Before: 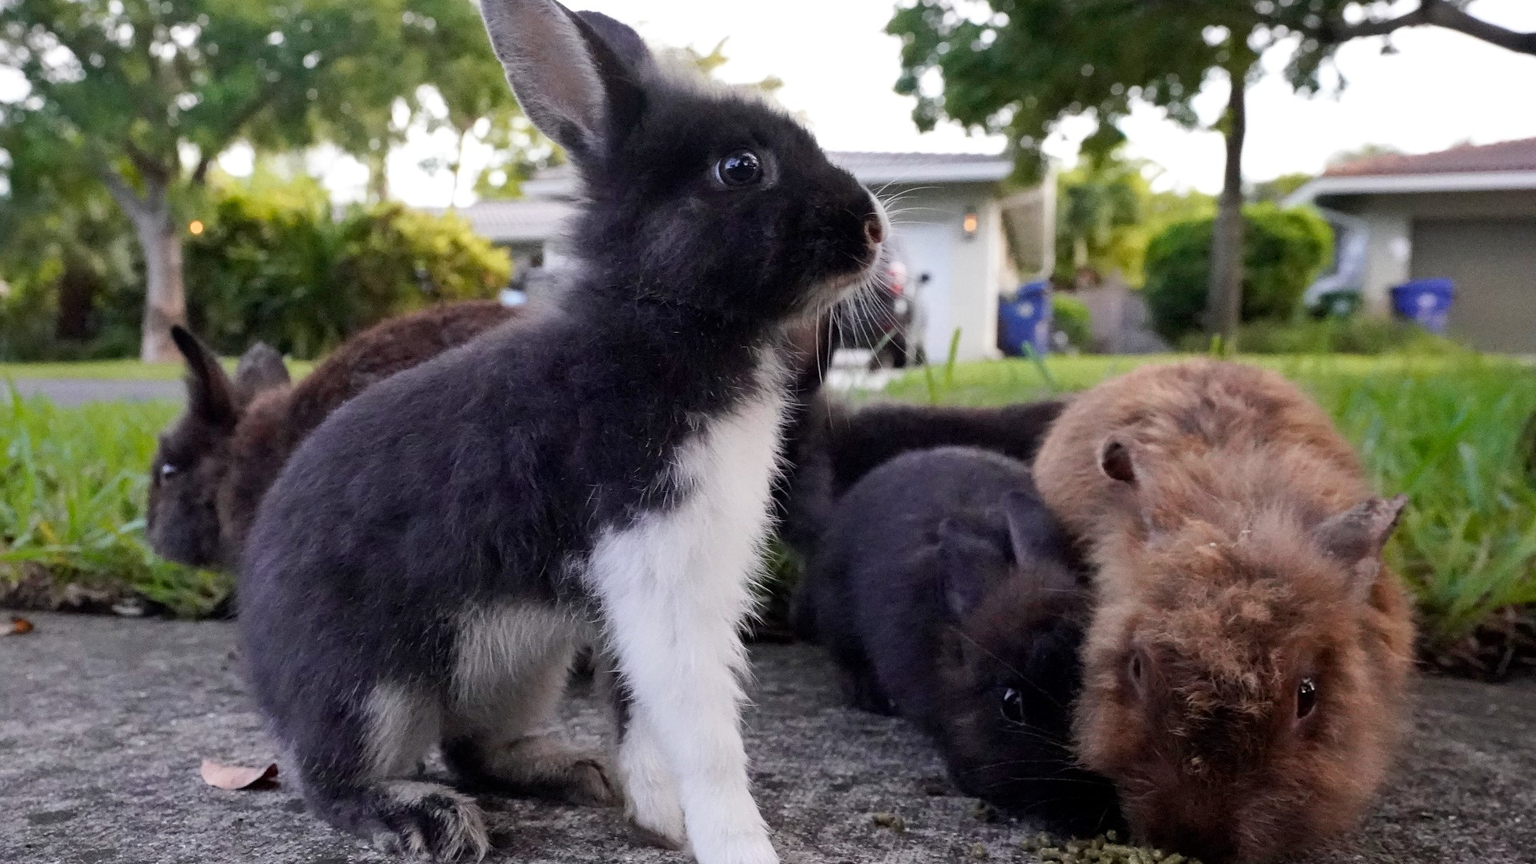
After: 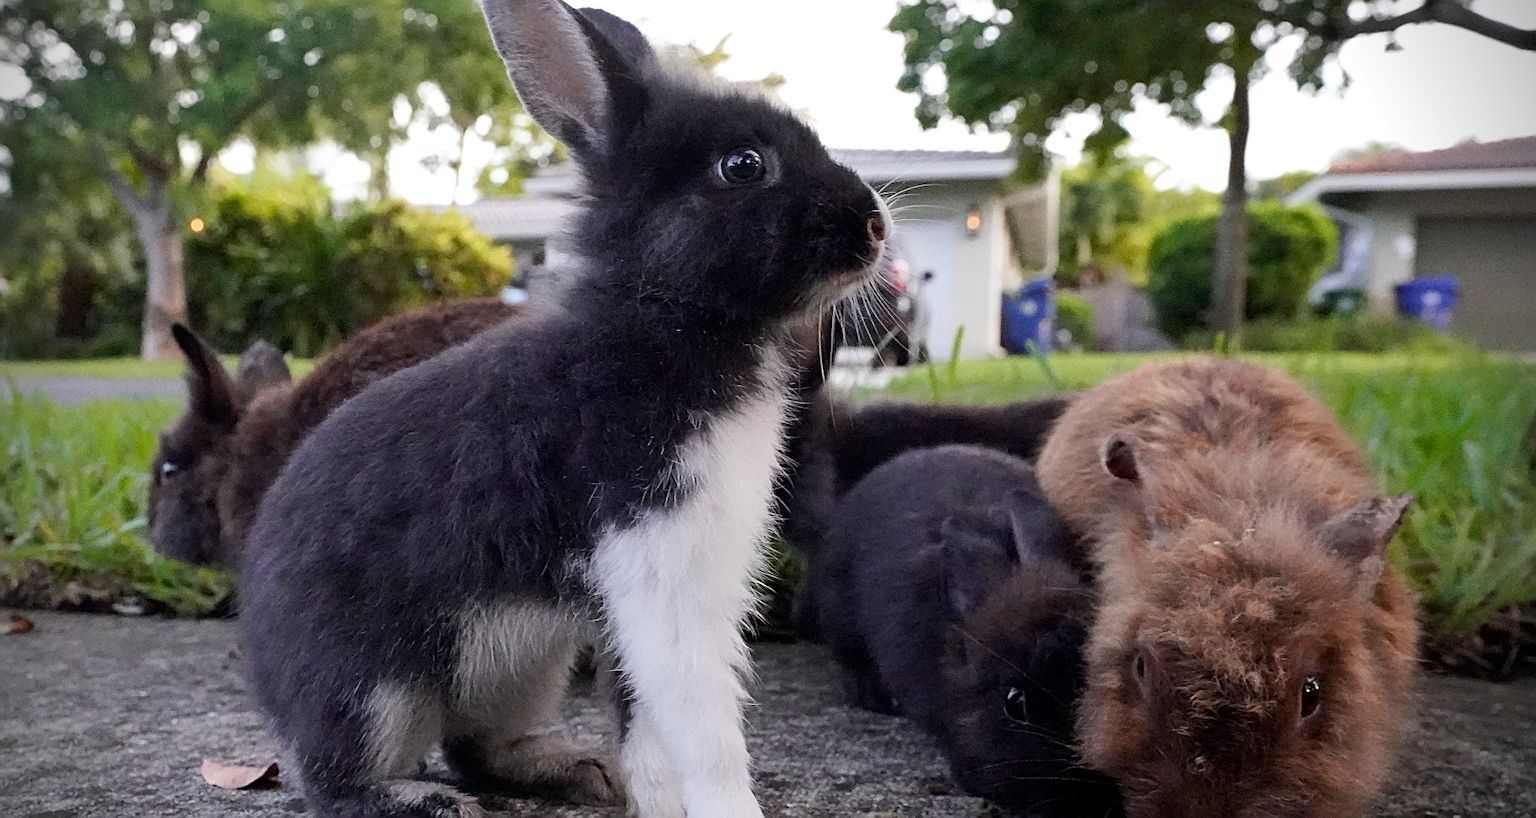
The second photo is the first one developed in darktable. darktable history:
sharpen: on, module defaults
vignetting: fall-off start 88.03%, fall-off radius 24.9%
crop: top 0.448%, right 0.264%, bottom 5.045%
